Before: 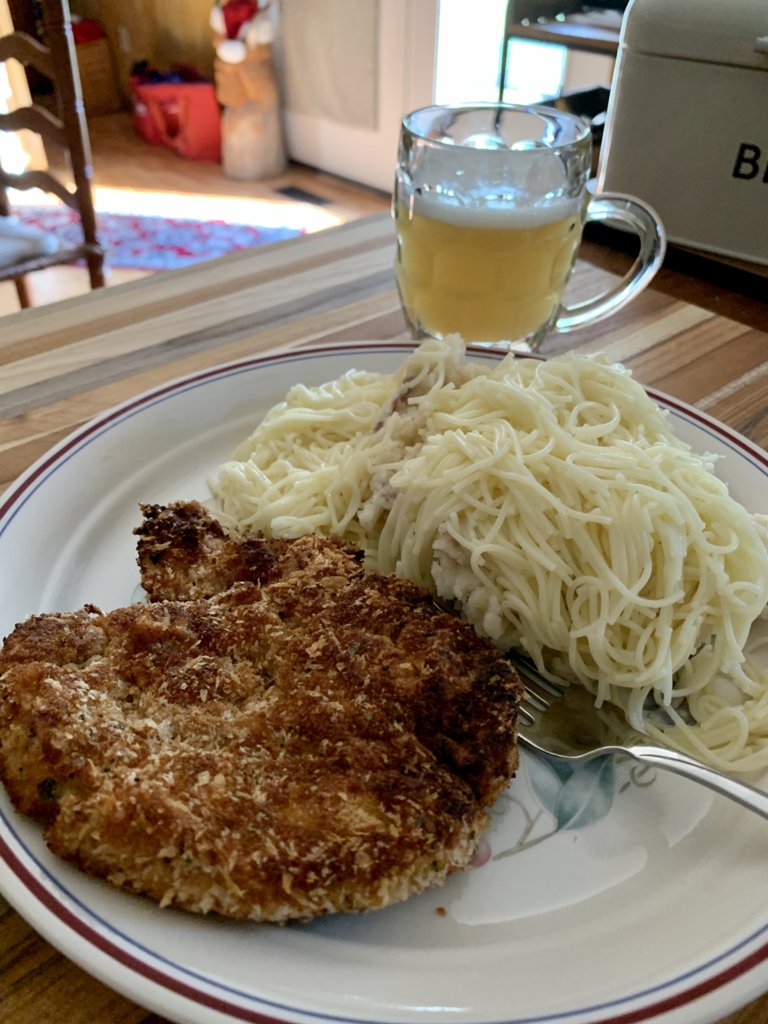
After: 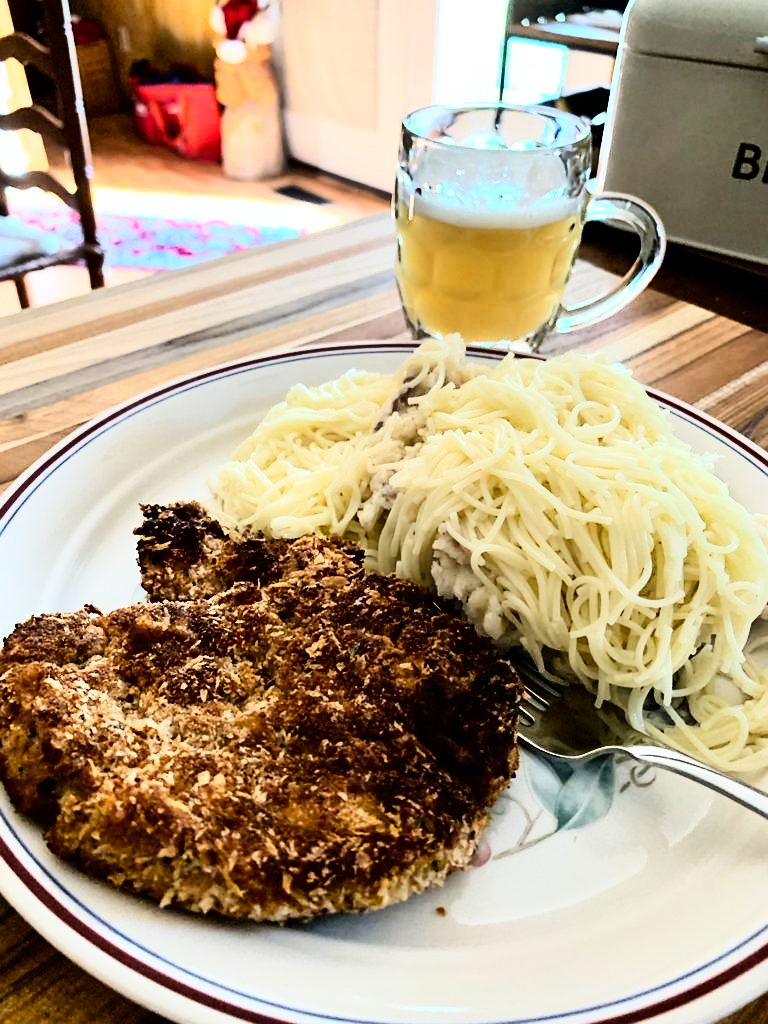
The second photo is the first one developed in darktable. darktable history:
exposure: black level correction 0.002, compensate highlight preservation false
sharpen: radius 1.458, amount 0.398, threshold 1.271
shadows and highlights: highlights color adjustment 0%, low approximation 0.01, soften with gaussian
rgb curve: curves: ch0 [(0, 0) (0.21, 0.15) (0.24, 0.21) (0.5, 0.75) (0.75, 0.96) (0.89, 0.99) (1, 1)]; ch1 [(0, 0.02) (0.21, 0.13) (0.25, 0.2) (0.5, 0.67) (0.75, 0.9) (0.89, 0.97) (1, 1)]; ch2 [(0, 0.02) (0.21, 0.13) (0.25, 0.2) (0.5, 0.67) (0.75, 0.9) (0.89, 0.97) (1, 1)], compensate middle gray true
